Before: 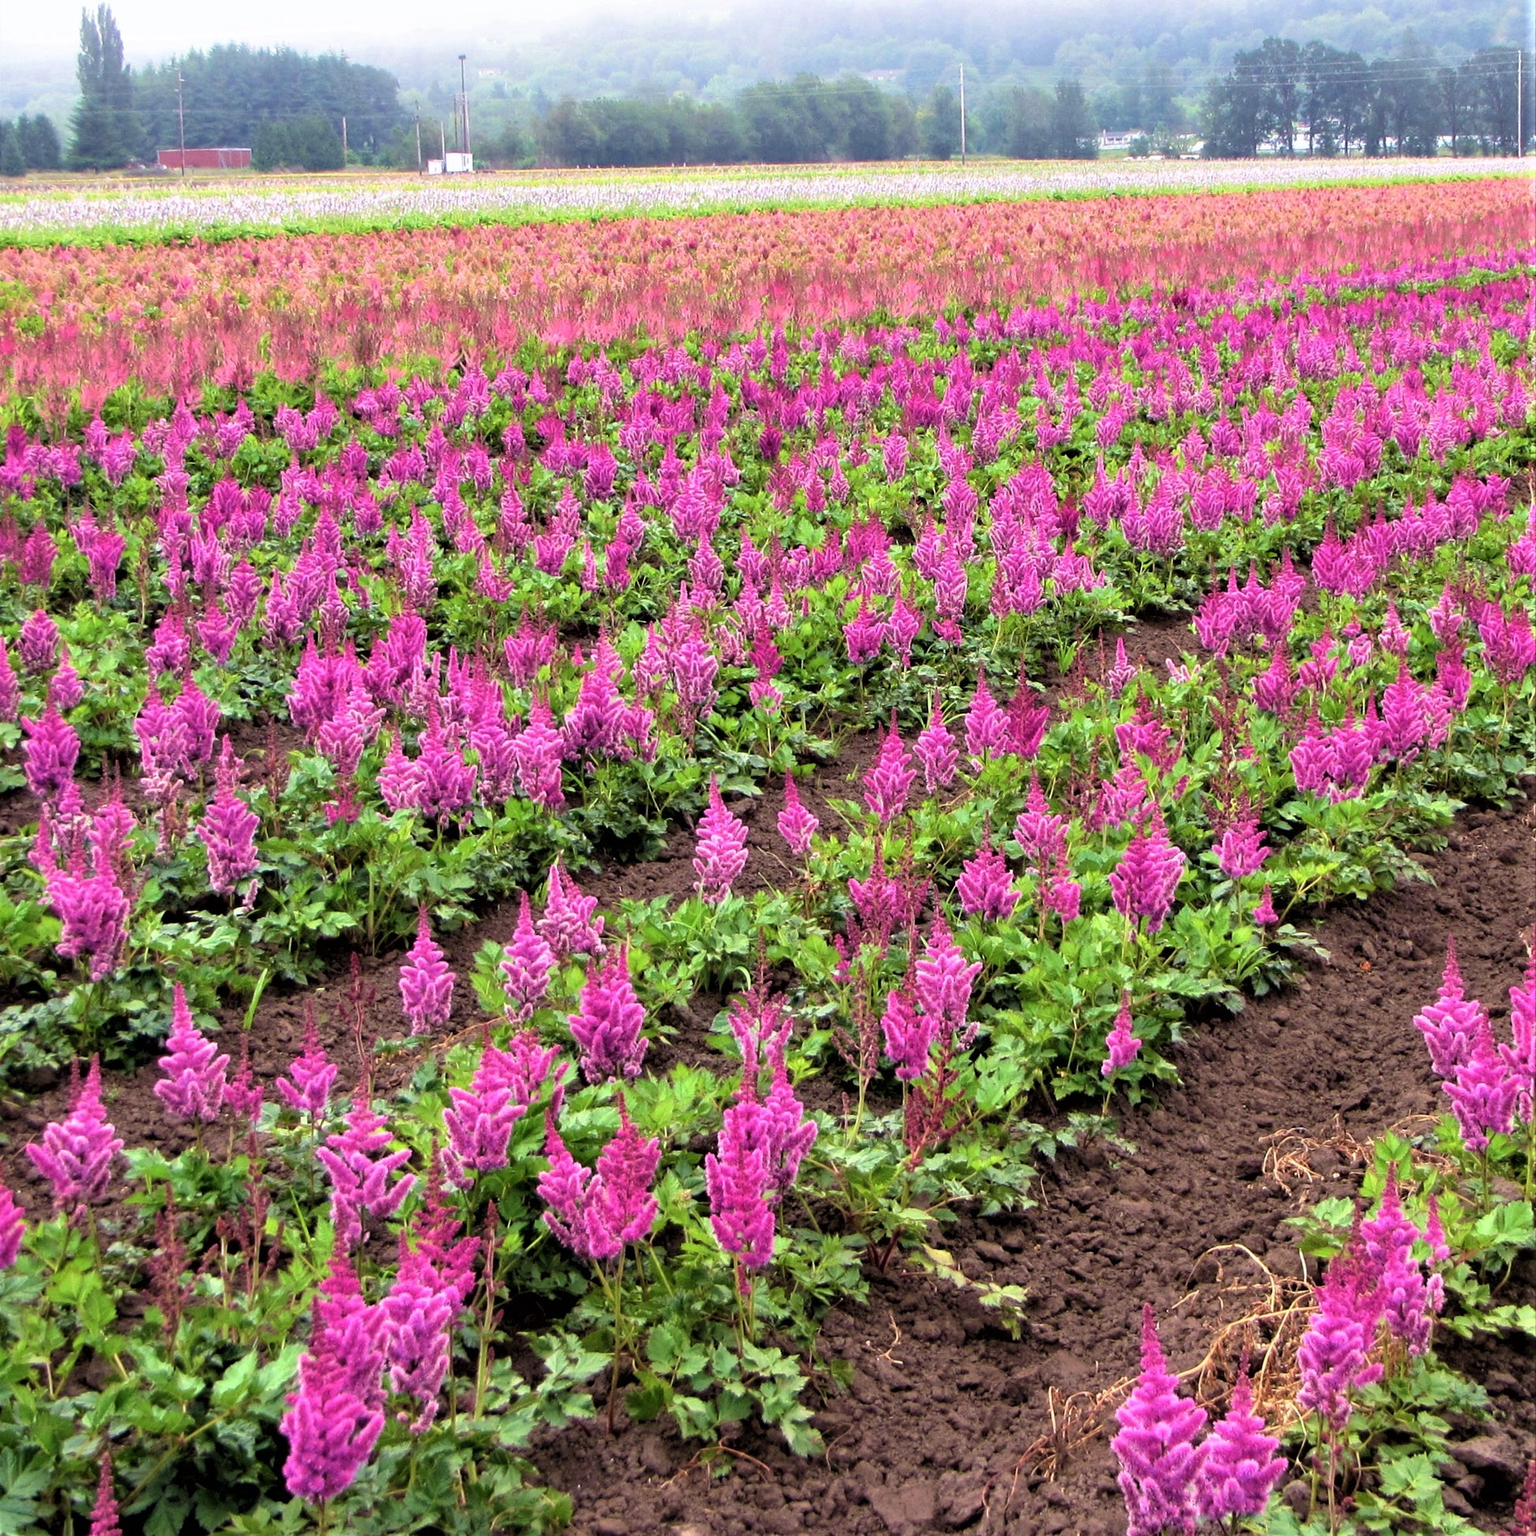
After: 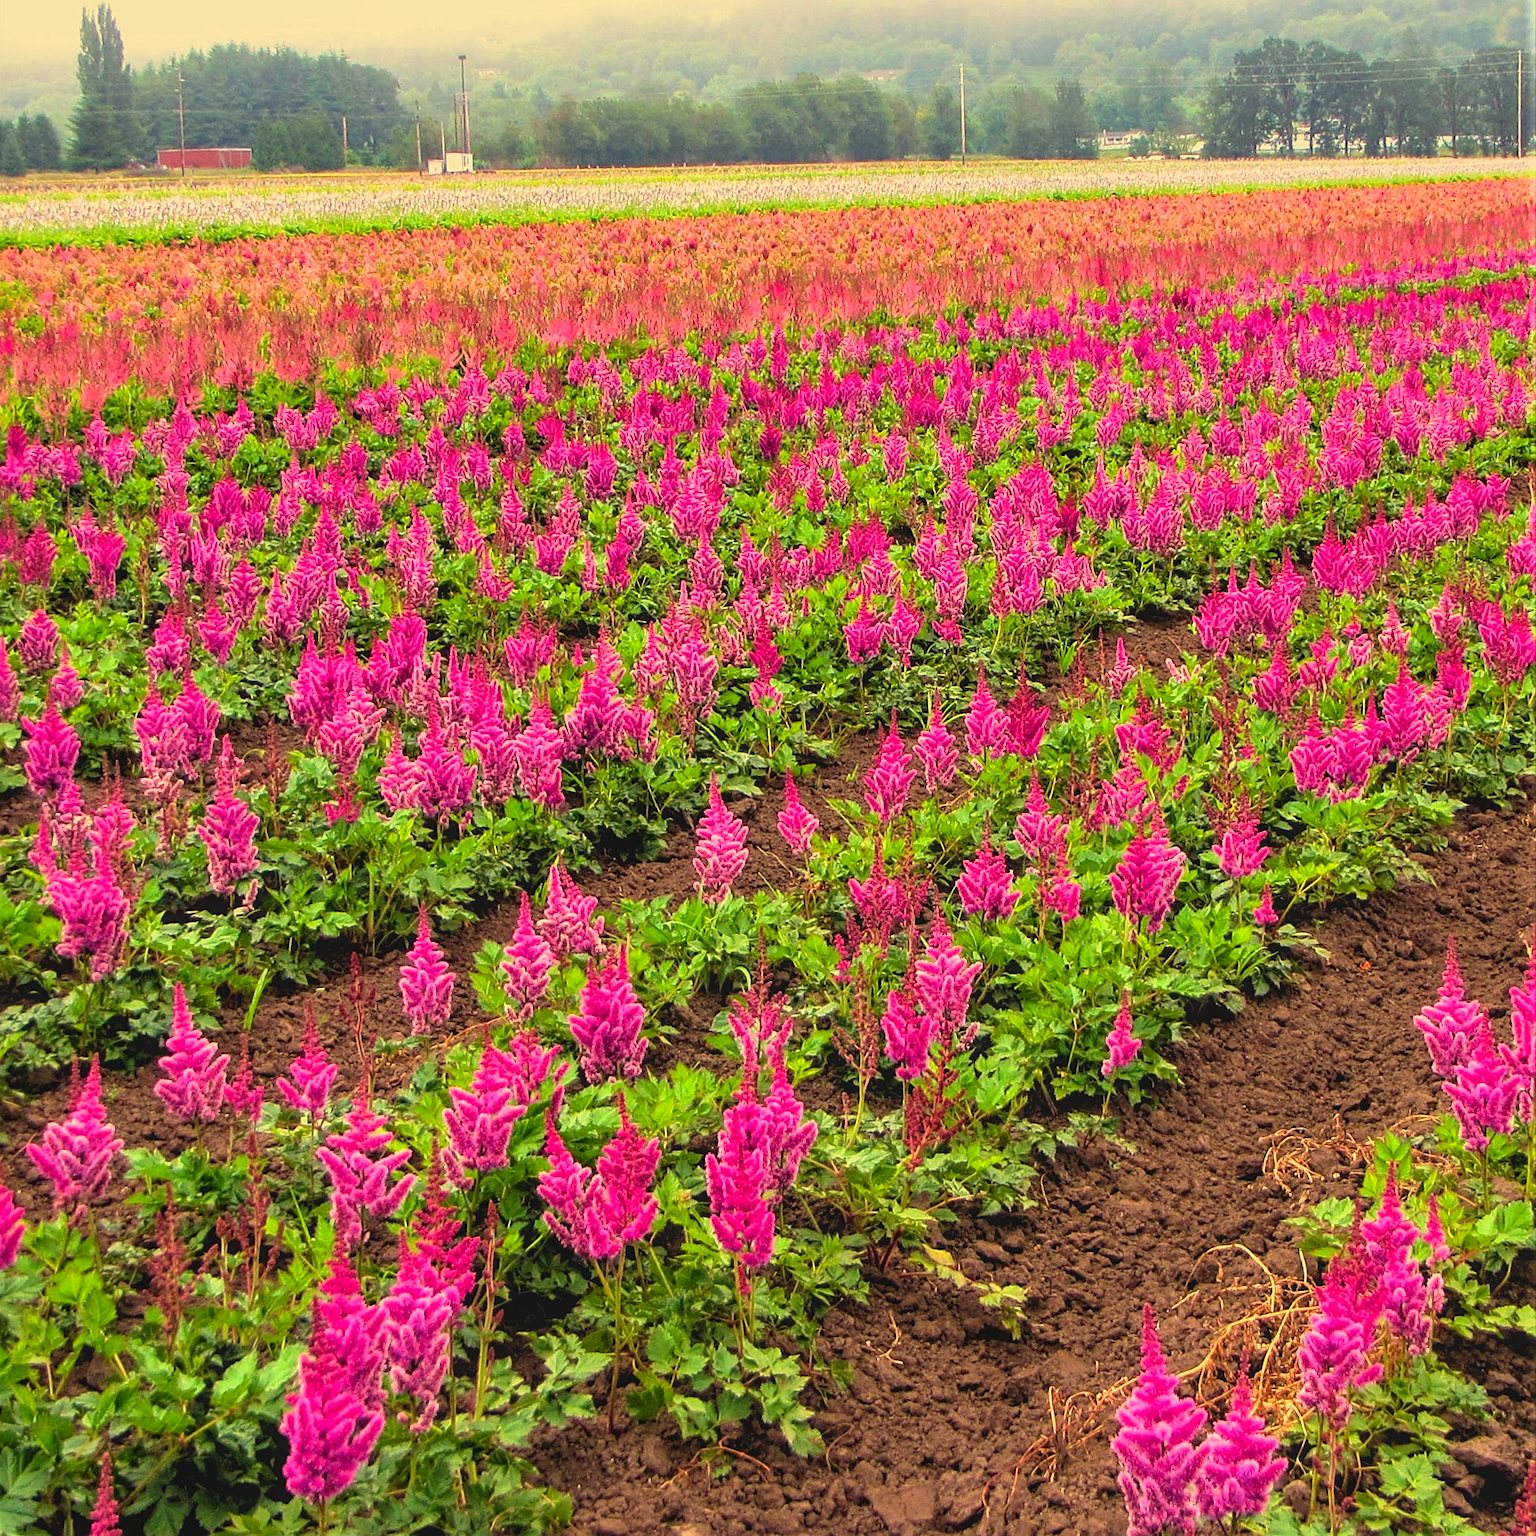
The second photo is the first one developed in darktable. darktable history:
sharpen: on, module defaults
white balance: red 1.08, blue 0.791
contrast brightness saturation: contrast -0.19, saturation 0.19
local contrast: on, module defaults
